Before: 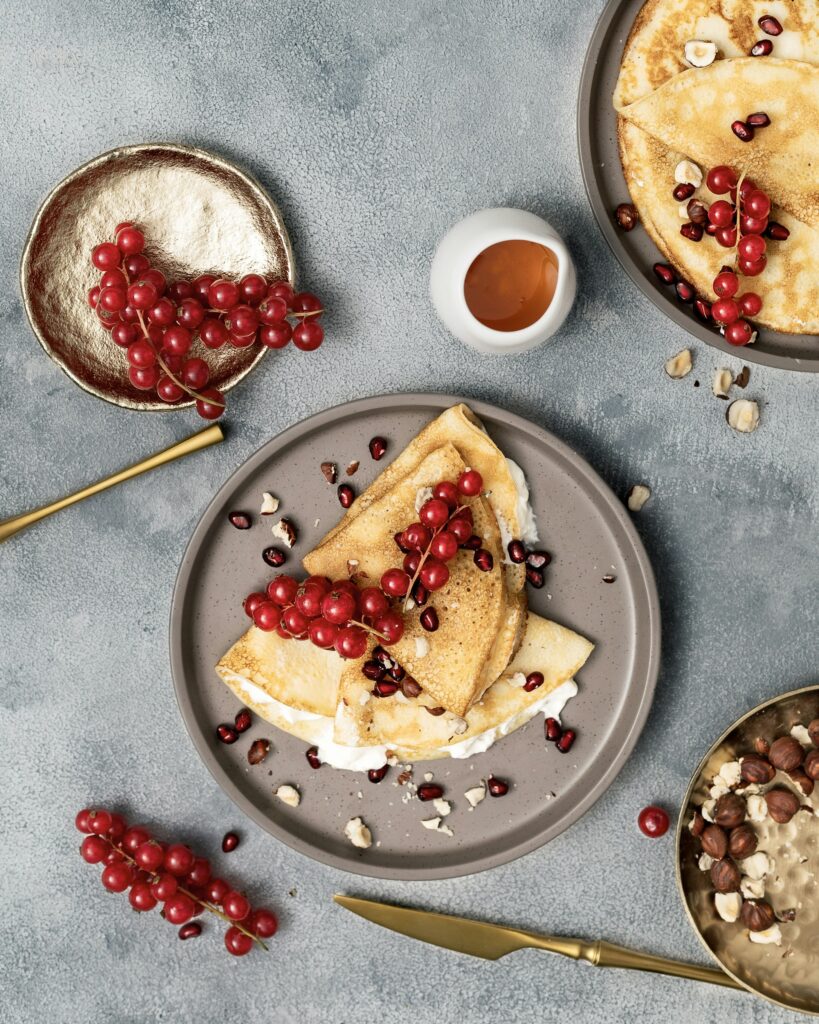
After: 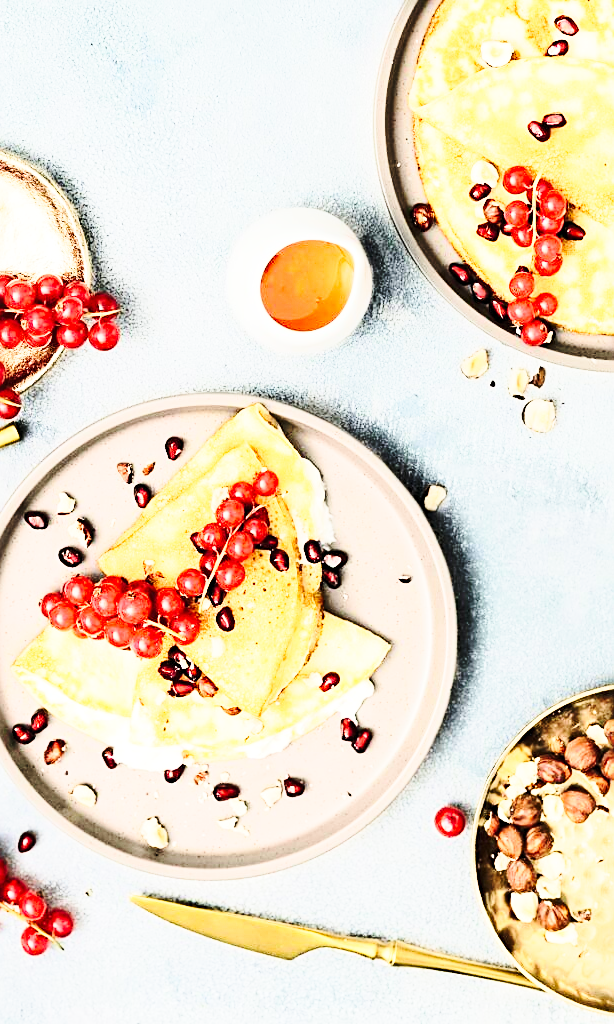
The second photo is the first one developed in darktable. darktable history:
sharpen: on, module defaults
tone equalizer: -7 EV 0.153 EV, -6 EV 0.623 EV, -5 EV 1.16 EV, -4 EV 1.37 EV, -3 EV 1.18 EV, -2 EV 0.6 EV, -1 EV 0.153 EV, edges refinement/feathering 500, mask exposure compensation -1.57 EV, preserve details no
base curve: curves: ch0 [(0, 0) (0.028, 0.03) (0.121, 0.232) (0.46, 0.748) (0.859, 0.968) (1, 1)], preserve colors none
crop and rotate: left 24.991%
contrast brightness saturation: contrast 0.201, brightness 0.166, saturation 0.224
